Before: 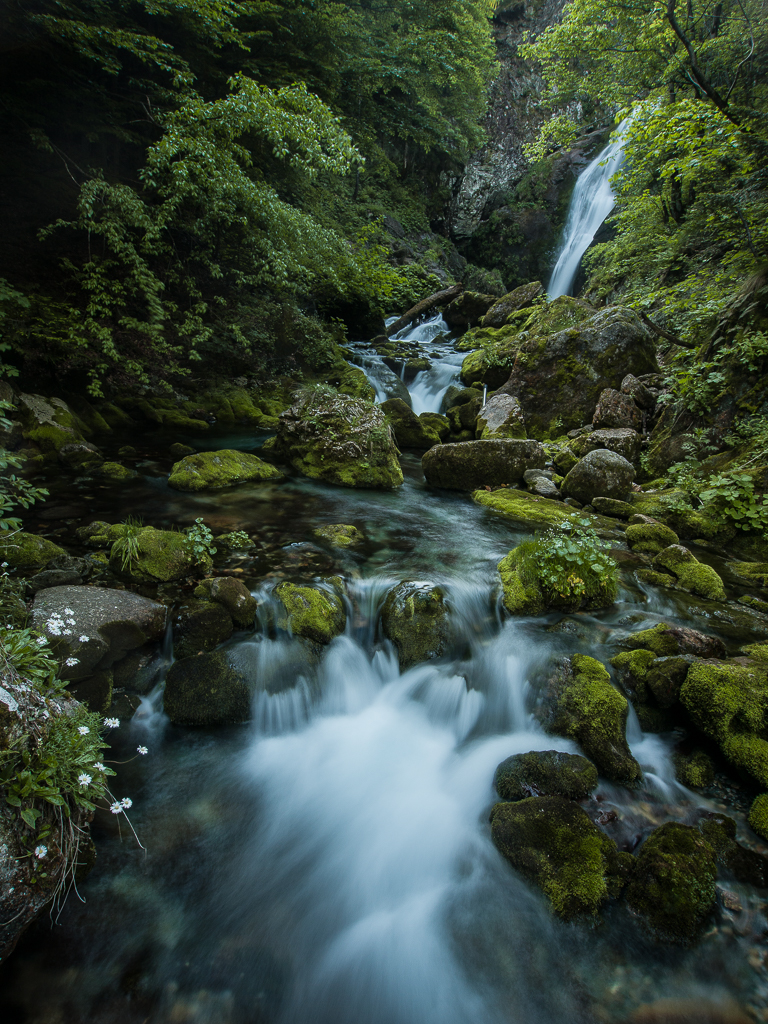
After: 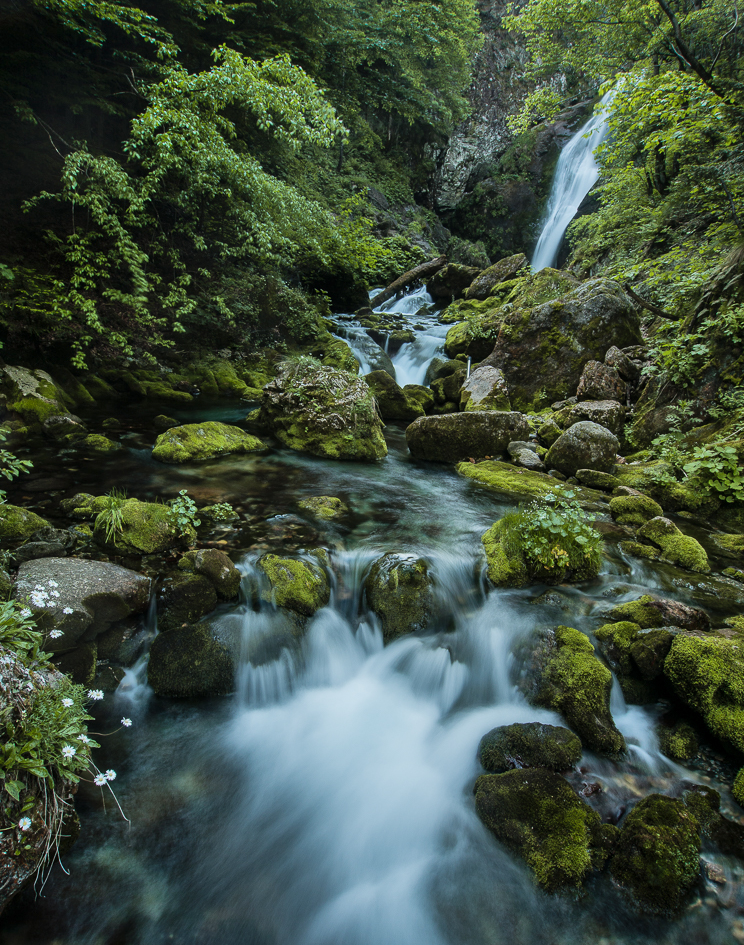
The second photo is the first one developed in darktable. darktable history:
crop: left 2.124%, top 2.799%, right 0.912%, bottom 4.878%
shadows and highlights: soften with gaussian
